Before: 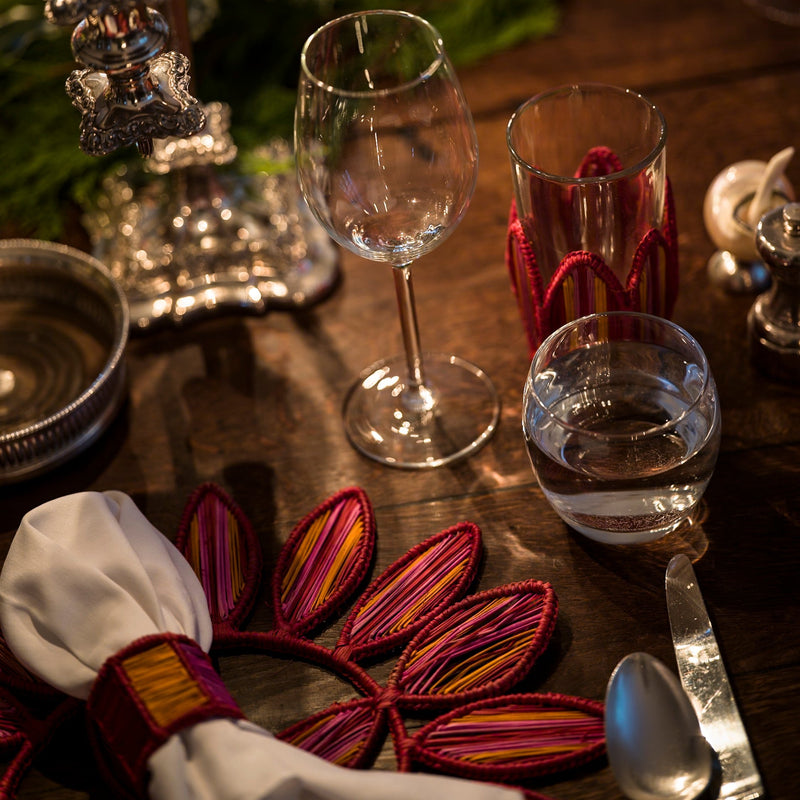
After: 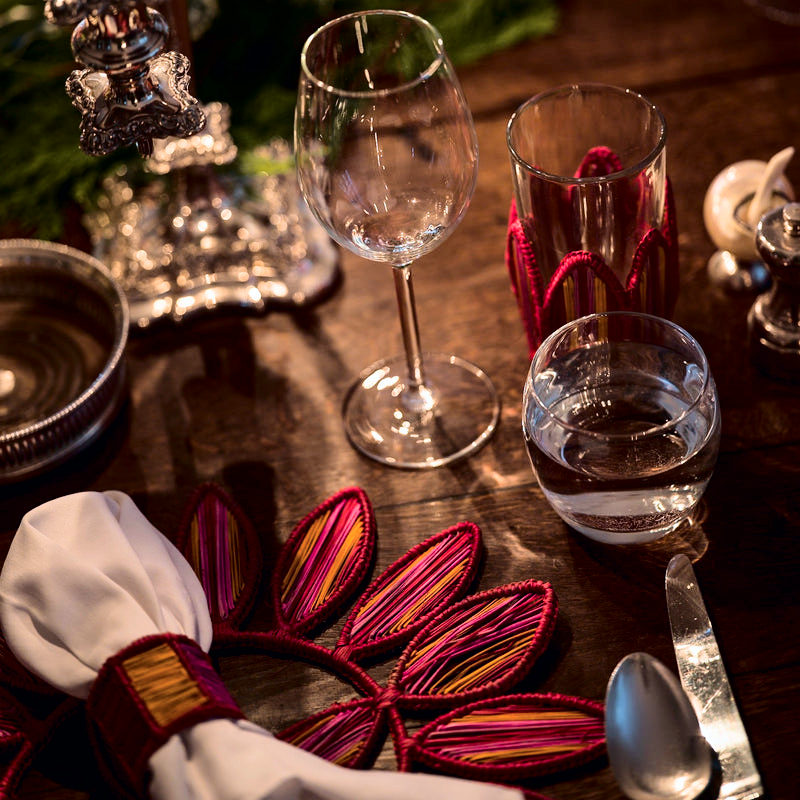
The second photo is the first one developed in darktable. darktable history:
exposure: black level correction 0, exposure 0.5 EV, compensate exposure bias true, compensate highlight preservation false
tone curve: curves: ch0 [(0, 0) (0.049, 0.01) (0.154, 0.081) (0.491, 0.519) (0.748, 0.765) (1, 0.919)]; ch1 [(0, 0) (0.172, 0.123) (0.317, 0.272) (0.391, 0.424) (0.499, 0.497) (0.531, 0.541) (0.615, 0.608) (0.741, 0.783) (1, 1)]; ch2 [(0, 0) (0.411, 0.424) (0.483, 0.478) (0.546, 0.532) (0.652, 0.633) (1, 1)], color space Lab, independent channels, preserve colors none
